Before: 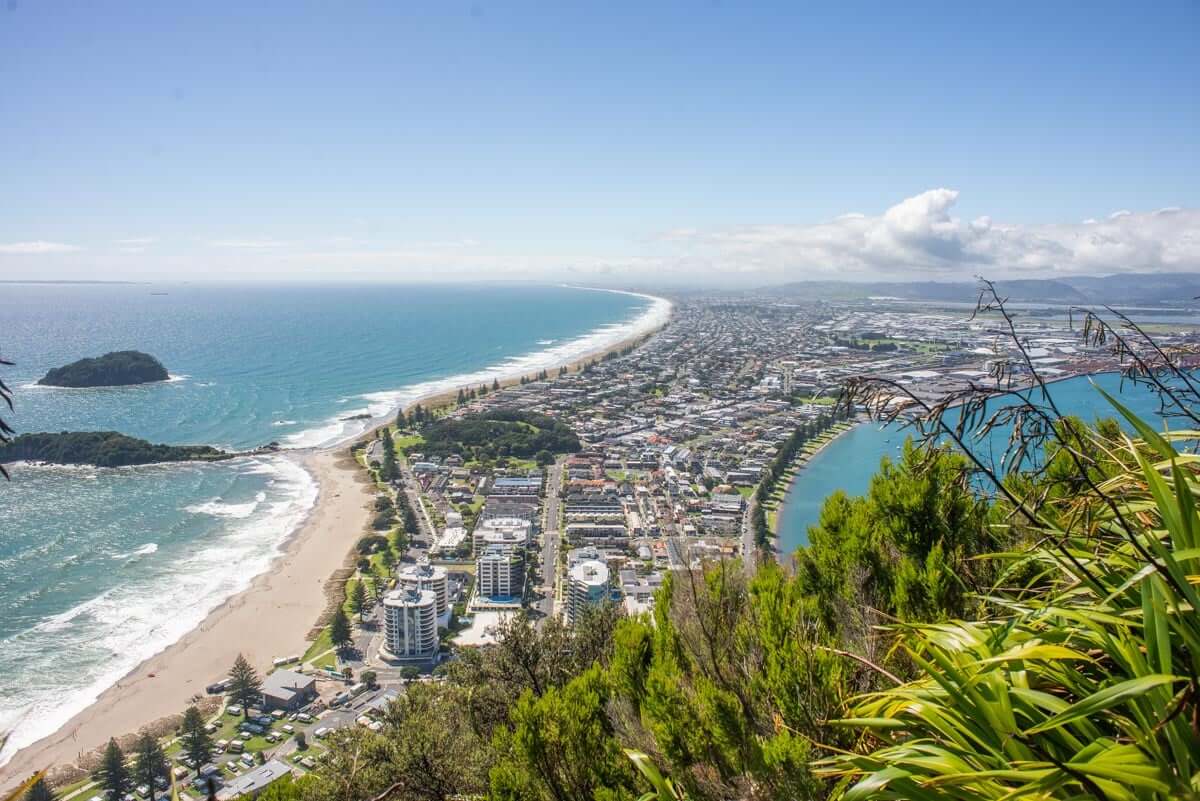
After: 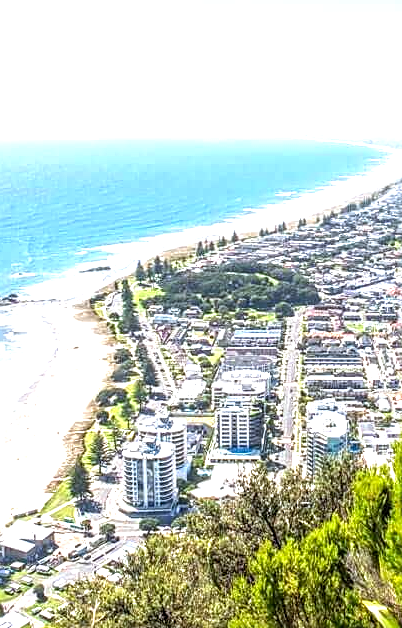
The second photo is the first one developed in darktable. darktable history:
sharpen: on, module defaults
levels: levels [0, 0.352, 0.703]
crop and rotate: left 21.77%, top 18.528%, right 44.676%, bottom 2.997%
local contrast: on, module defaults
white balance: red 0.967, blue 1.049
